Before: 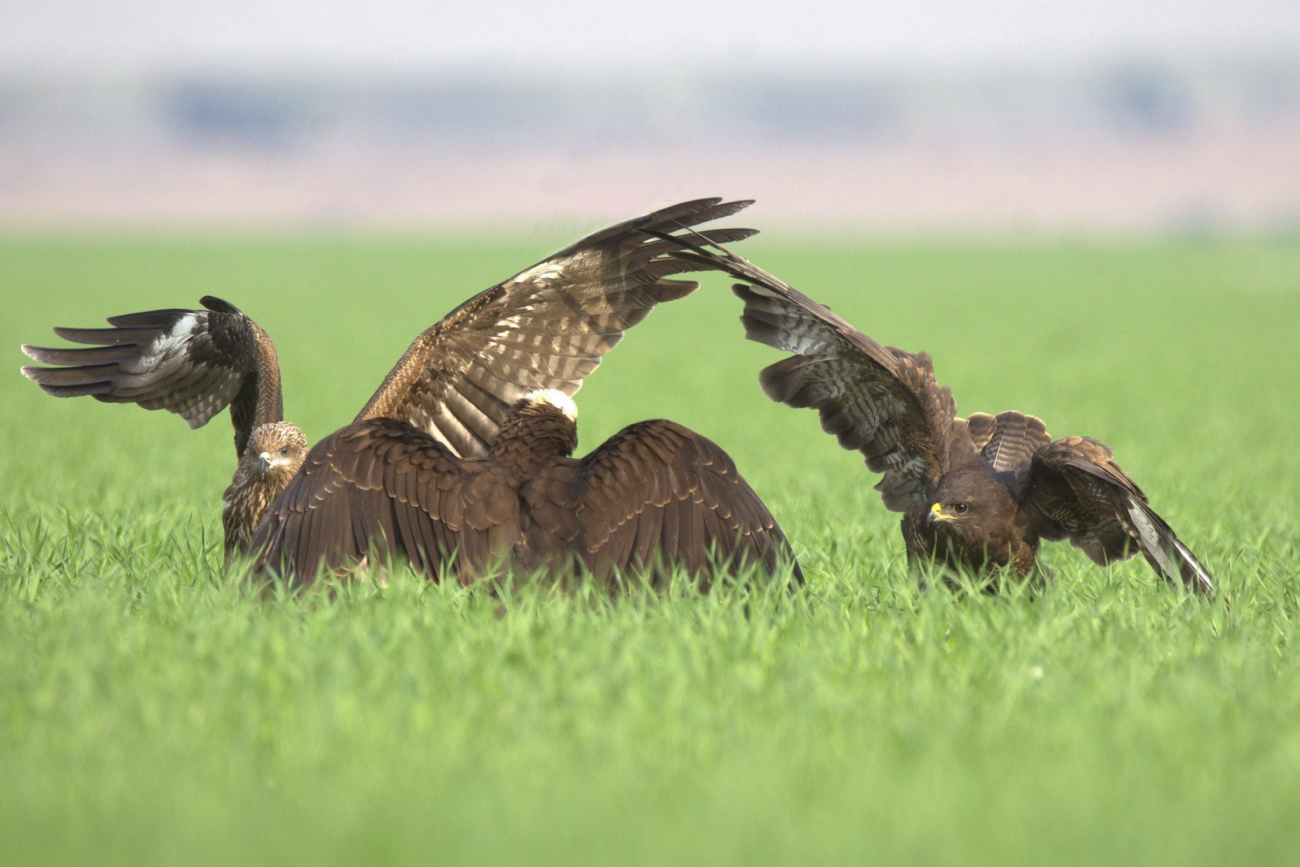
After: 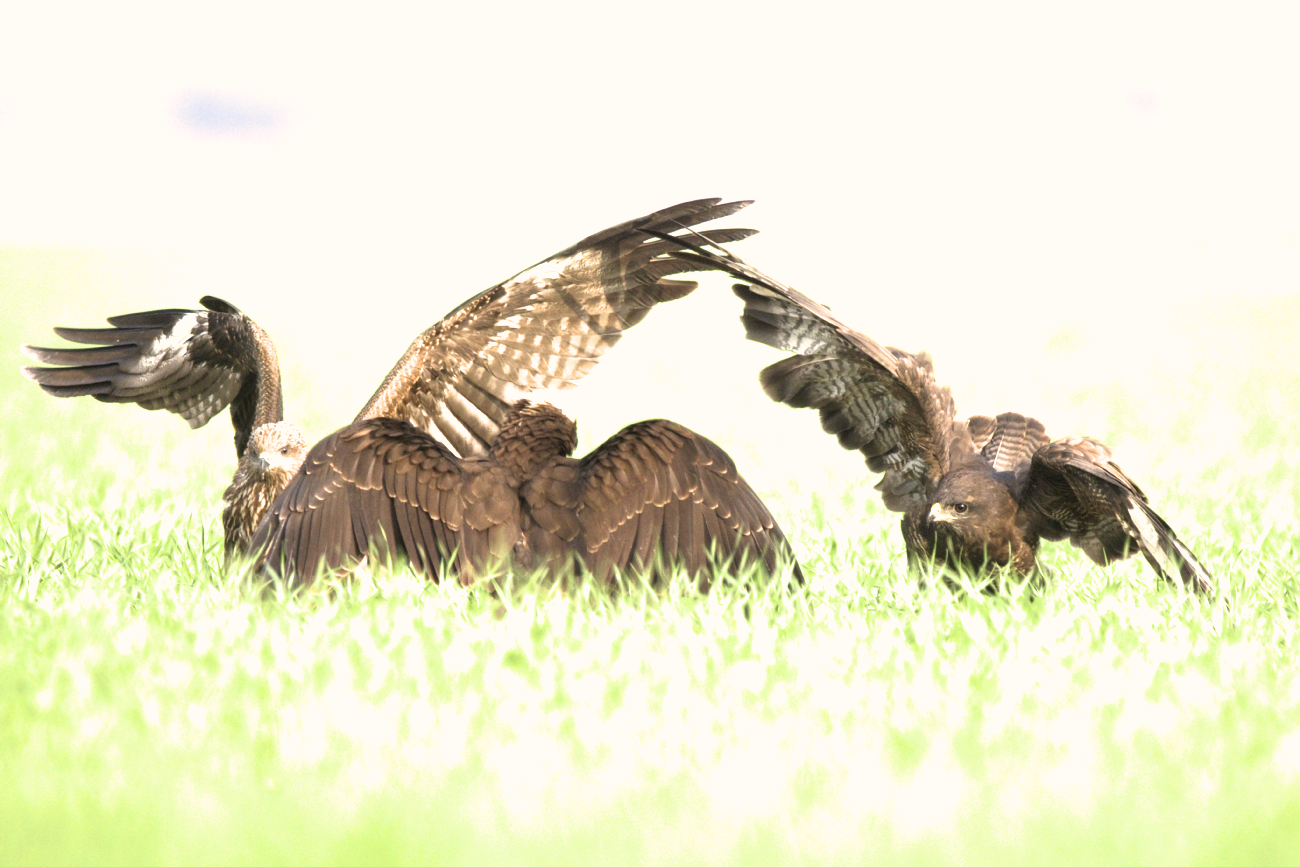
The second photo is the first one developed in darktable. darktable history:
filmic rgb: white relative exposure 2.34 EV, hardness 6.59
color correction: highlights a* 3.84, highlights b* 5.07
exposure: black level correction 0, exposure 1 EV, compensate exposure bias true, compensate highlight preservation false
